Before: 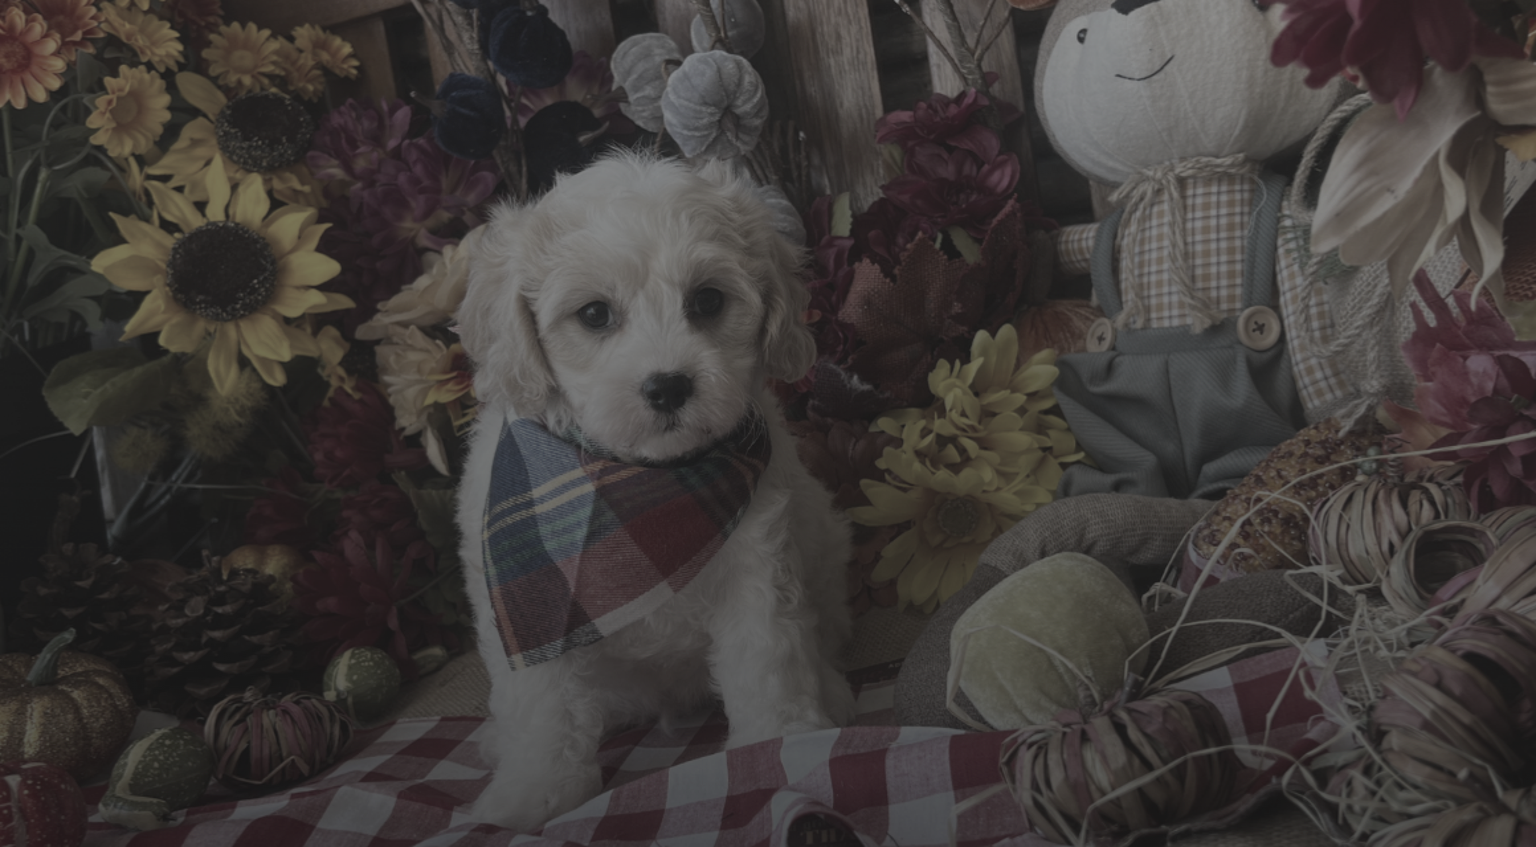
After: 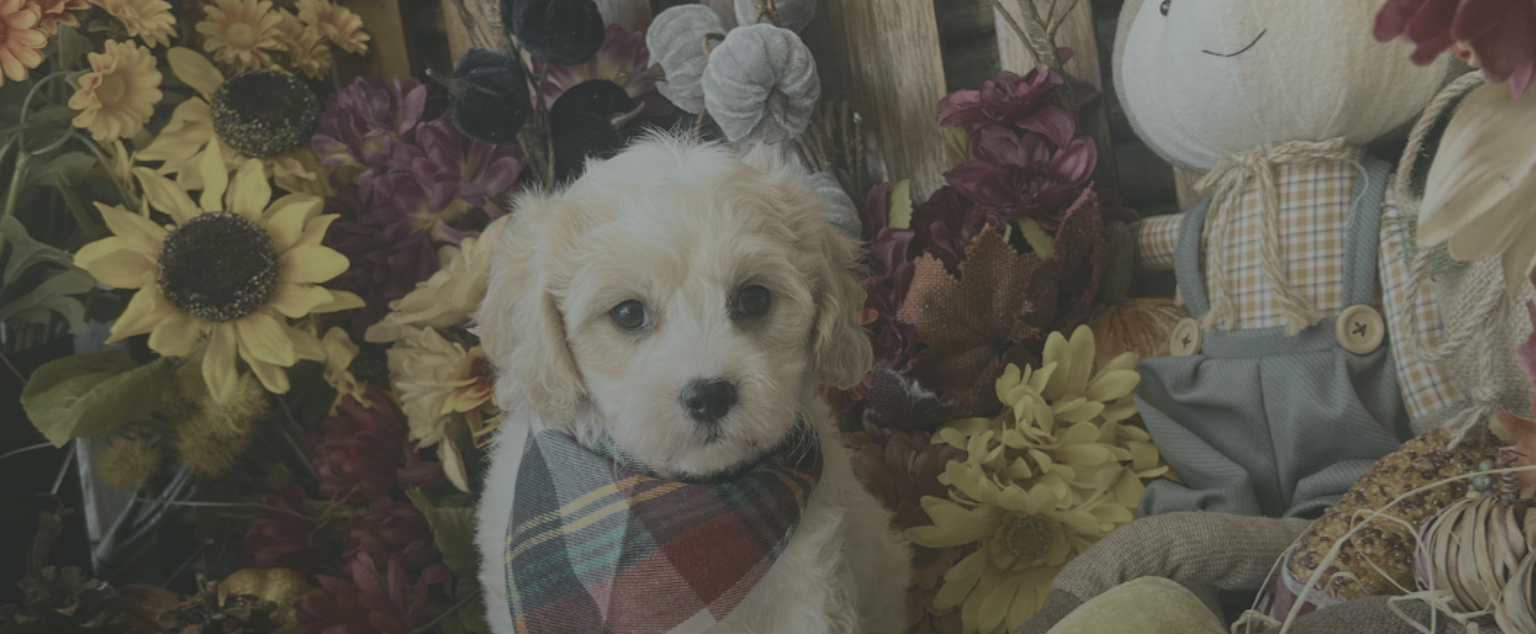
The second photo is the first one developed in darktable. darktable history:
tone curve: curves: ch0 [(0, 0) (0.402, 0.473) (0.673, 0.68) (0.899, 0.832) (0.999, 0.903)]; ch1 [(0, 0) (0.379, 0.262) (0.464, 0.425) (0.498, 0.49) (0.507, 0.5) (0.53, 0.532) (0.582, 0.583) (0.68, 0.672) (0.791, 0.748) (1, 0.896)]; ch2 [(0, 0) (0.199, 0.414) (0.438, 0.49) (0.496, 0.501) (0.515, 0.546) (0.577, 0.605) (0.632, 0.649) (0.717, 0.727) (0.845, 0.855) (0.998, 0.977)], color space Lab, independent channels, preserve colors none
crop: left 1.565%, top 3.444%, right 7.582%, bottom 28.497%
exposure: black level correction -0.002, exposure 0.532 EV, compensate highlight preservation false
